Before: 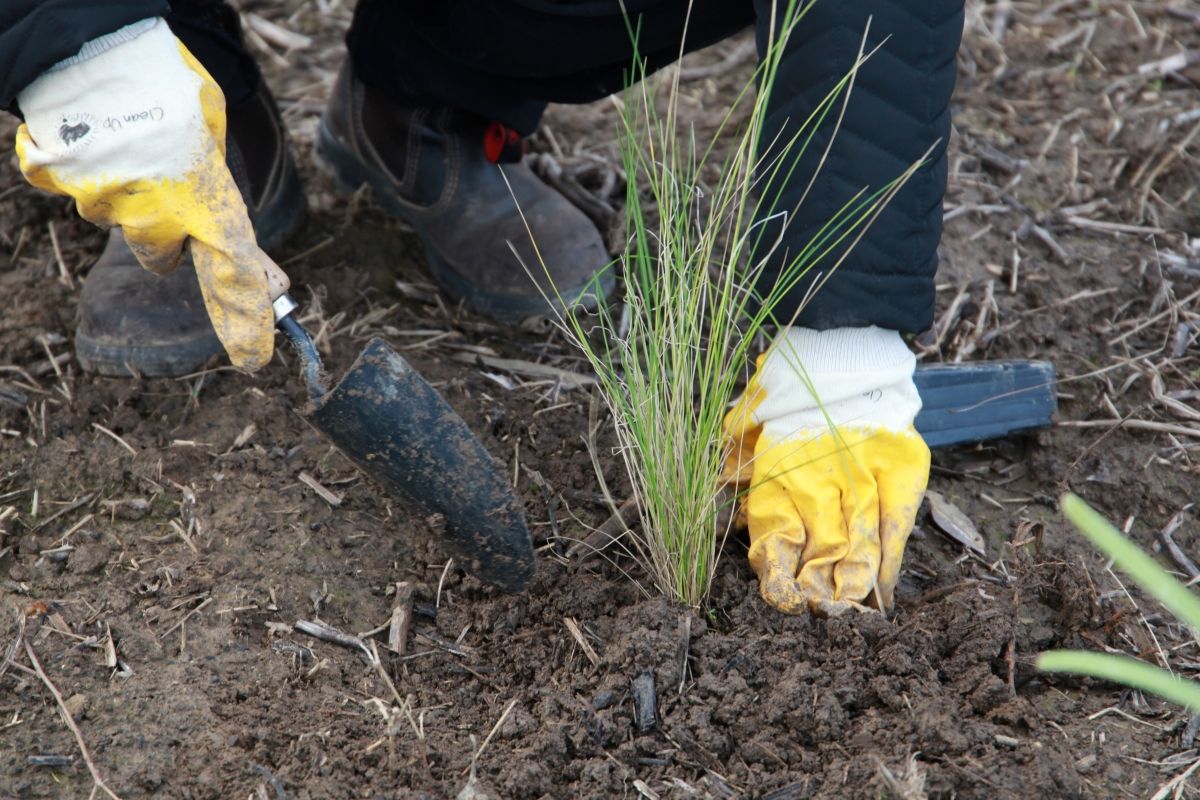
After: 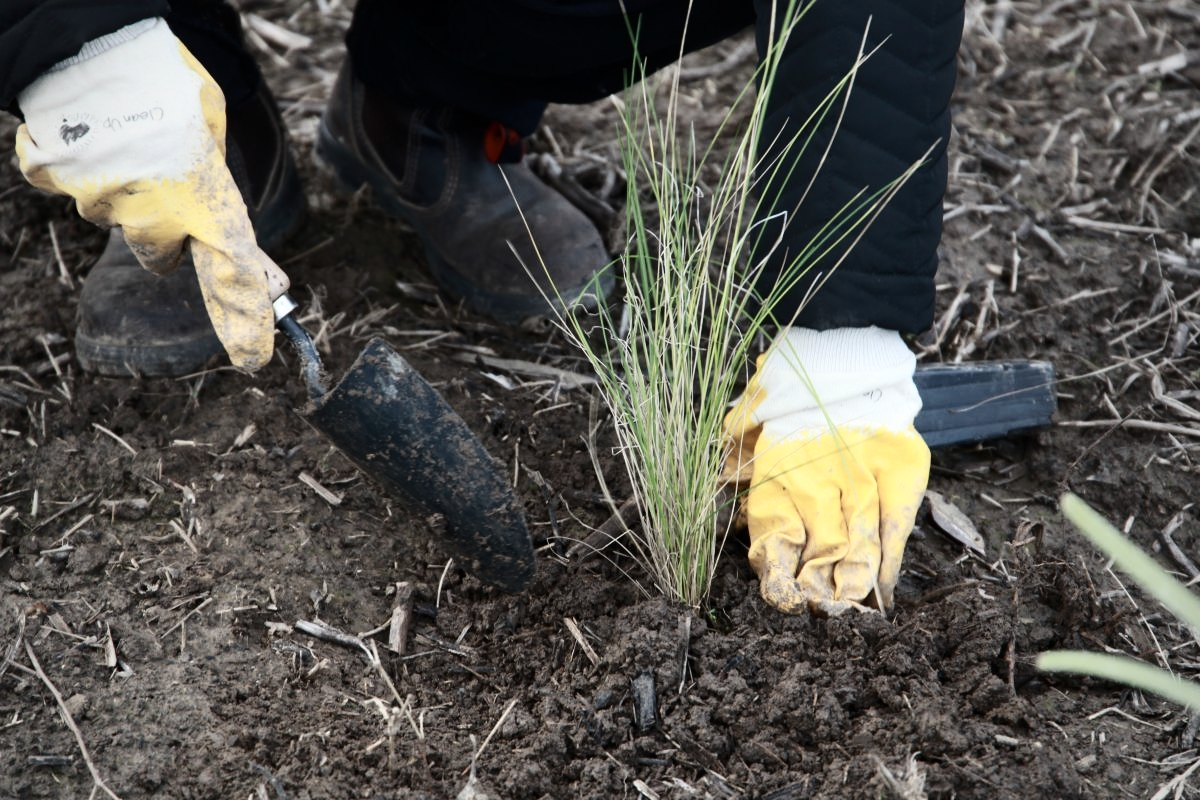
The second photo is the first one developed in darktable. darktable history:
tone equalizer: smoothing diameter 24.88%, edges refinement/feathering 8.87, preserve details guided filter
contrast brightness saturation: contrast 0.252, saturation -0.318
vignetting: fall-off start 96.59%, fall-off radius 99.87%, brightness -0.289, width/height ratio 0.614
